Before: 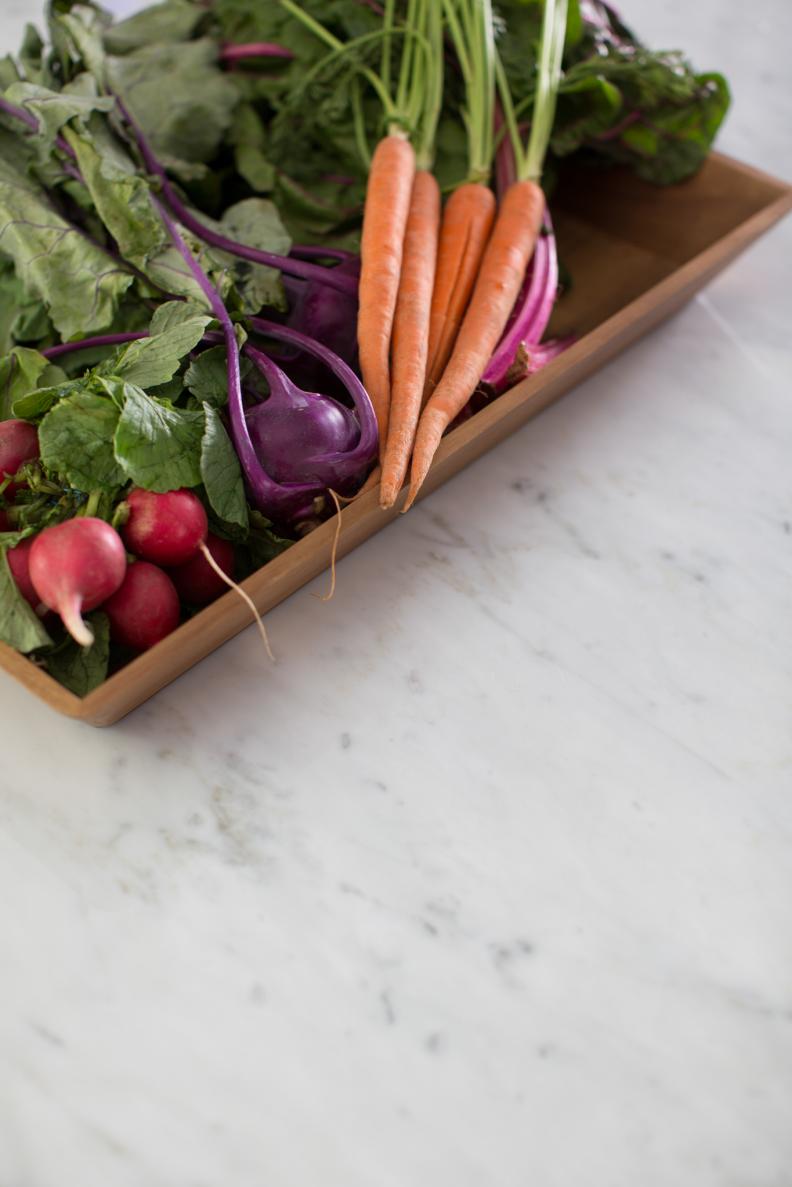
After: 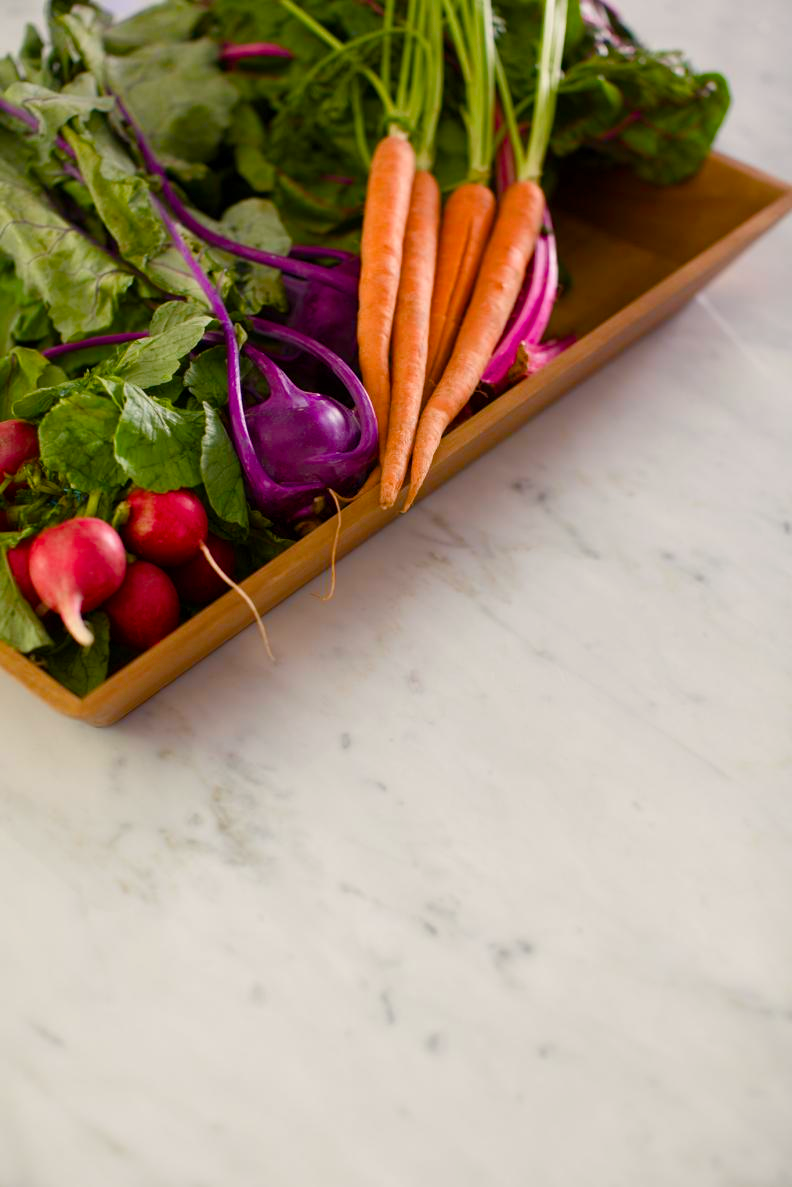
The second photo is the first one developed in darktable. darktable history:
color balance rgb: highlights gain › chroma 3.083%, highlights gain › hue 75.45°, linear chroma grading › global chroma 22.539%, perceptual saturation grading › global saturation 20%, perceptual saturation grading › highlights -49.724%, perceptual saturation grading › shadows 23.987%, global vibrance 41.709%
